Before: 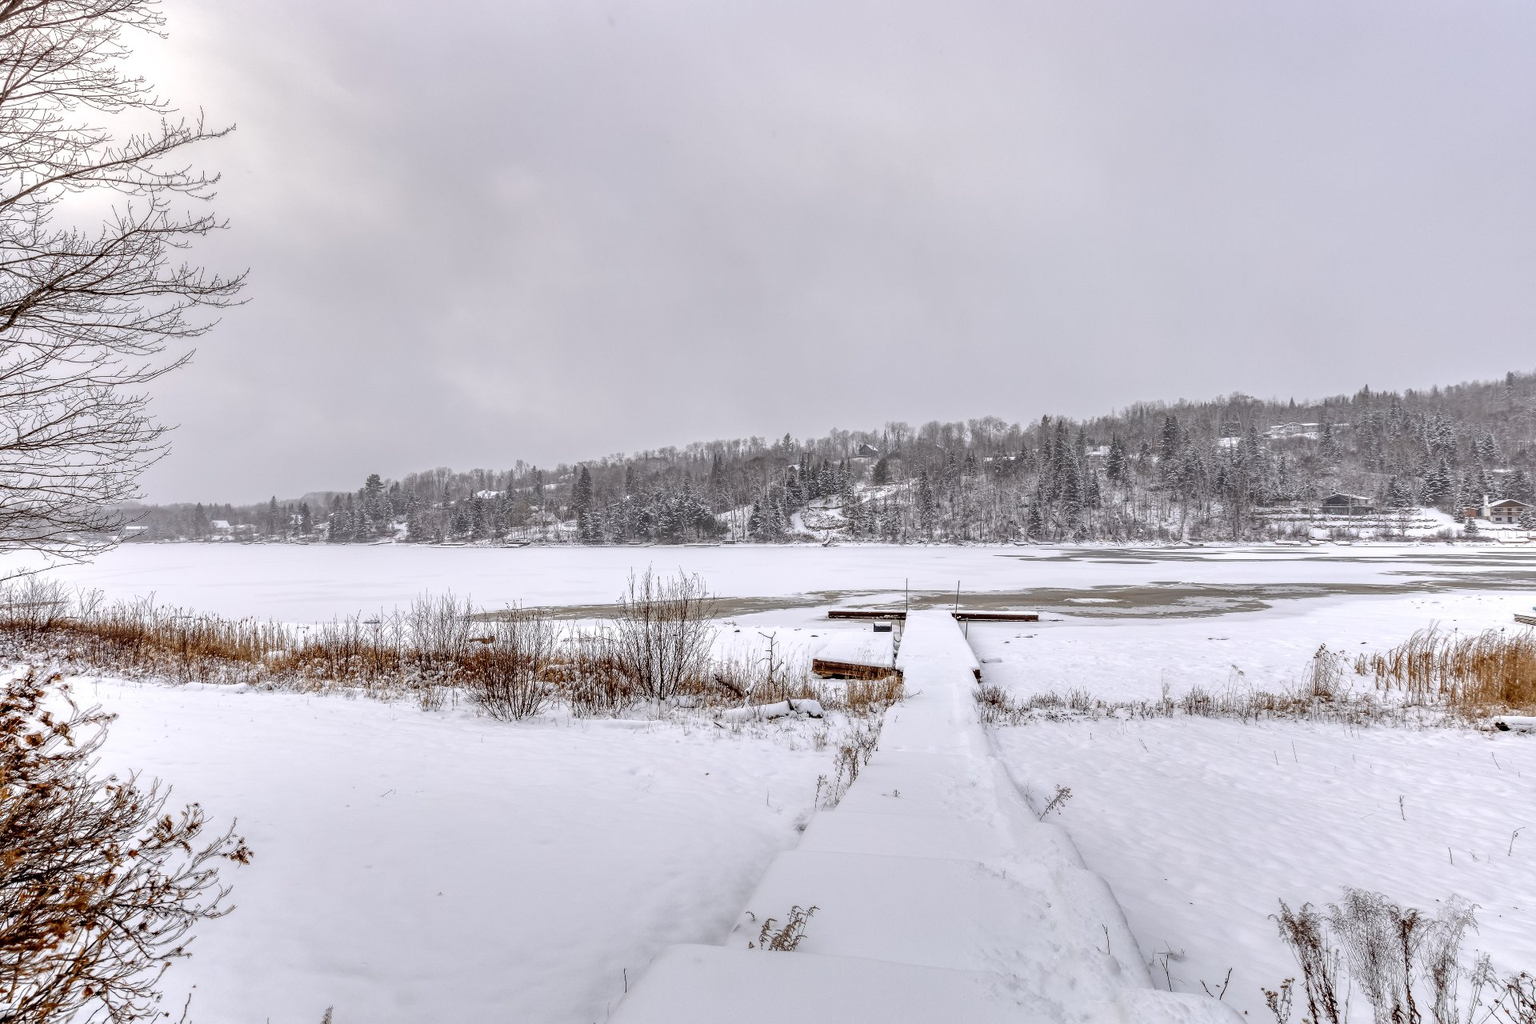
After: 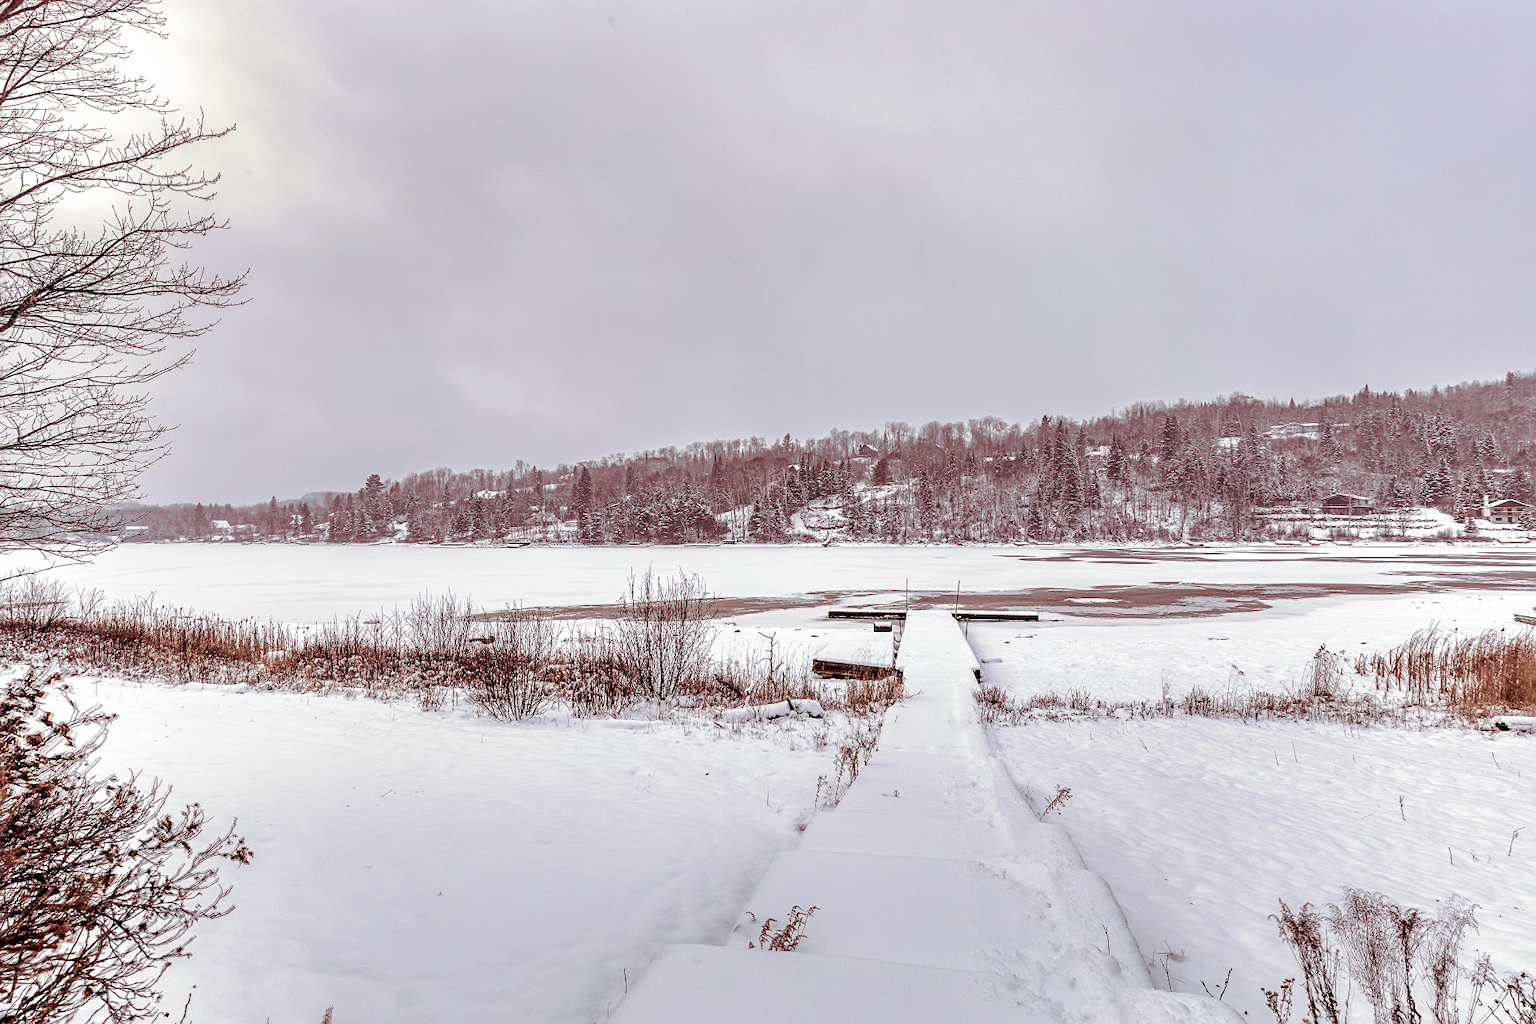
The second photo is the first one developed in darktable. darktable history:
sharpen: radius 2.167, amount 0.381, threshold 0
tone equalizer: on, module defaults
split-toning: on, module defaults
